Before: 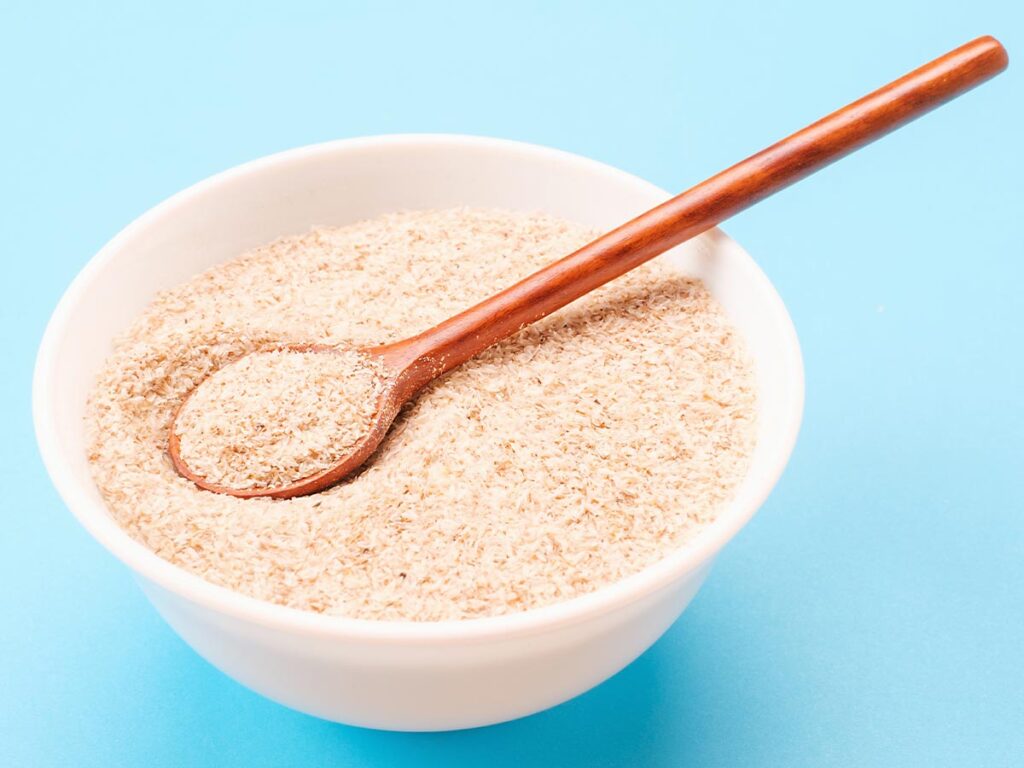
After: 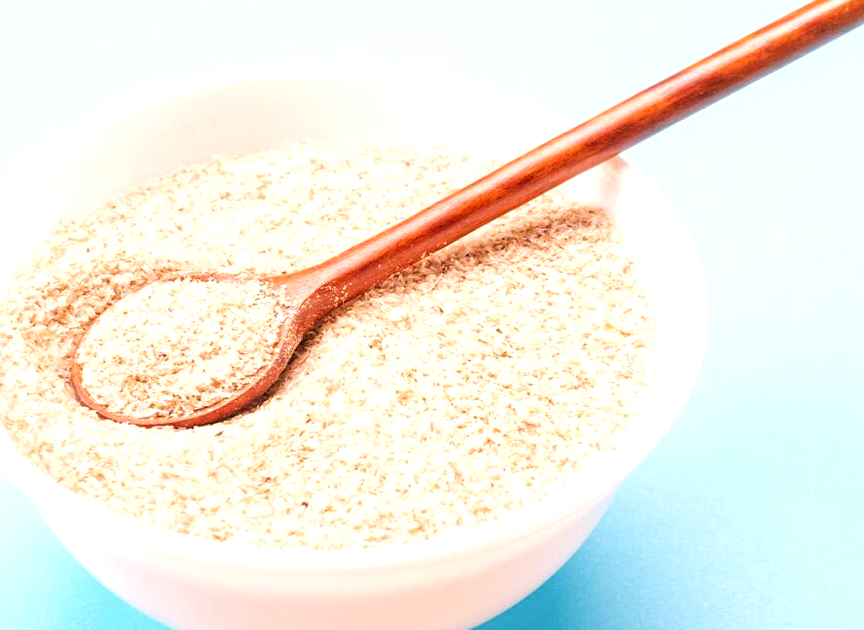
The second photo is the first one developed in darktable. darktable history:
crop and rotate: left 9.656%, top 9.363%, right 5.954%, bottom 8.577%
exposure: black level correction 0, exposure 0.5 EV, compensate exposure bias true, compensate highlight preservation false
local contrast: on, module defaults
color correction: highlights a* 6.93, highlights b* 3.74
